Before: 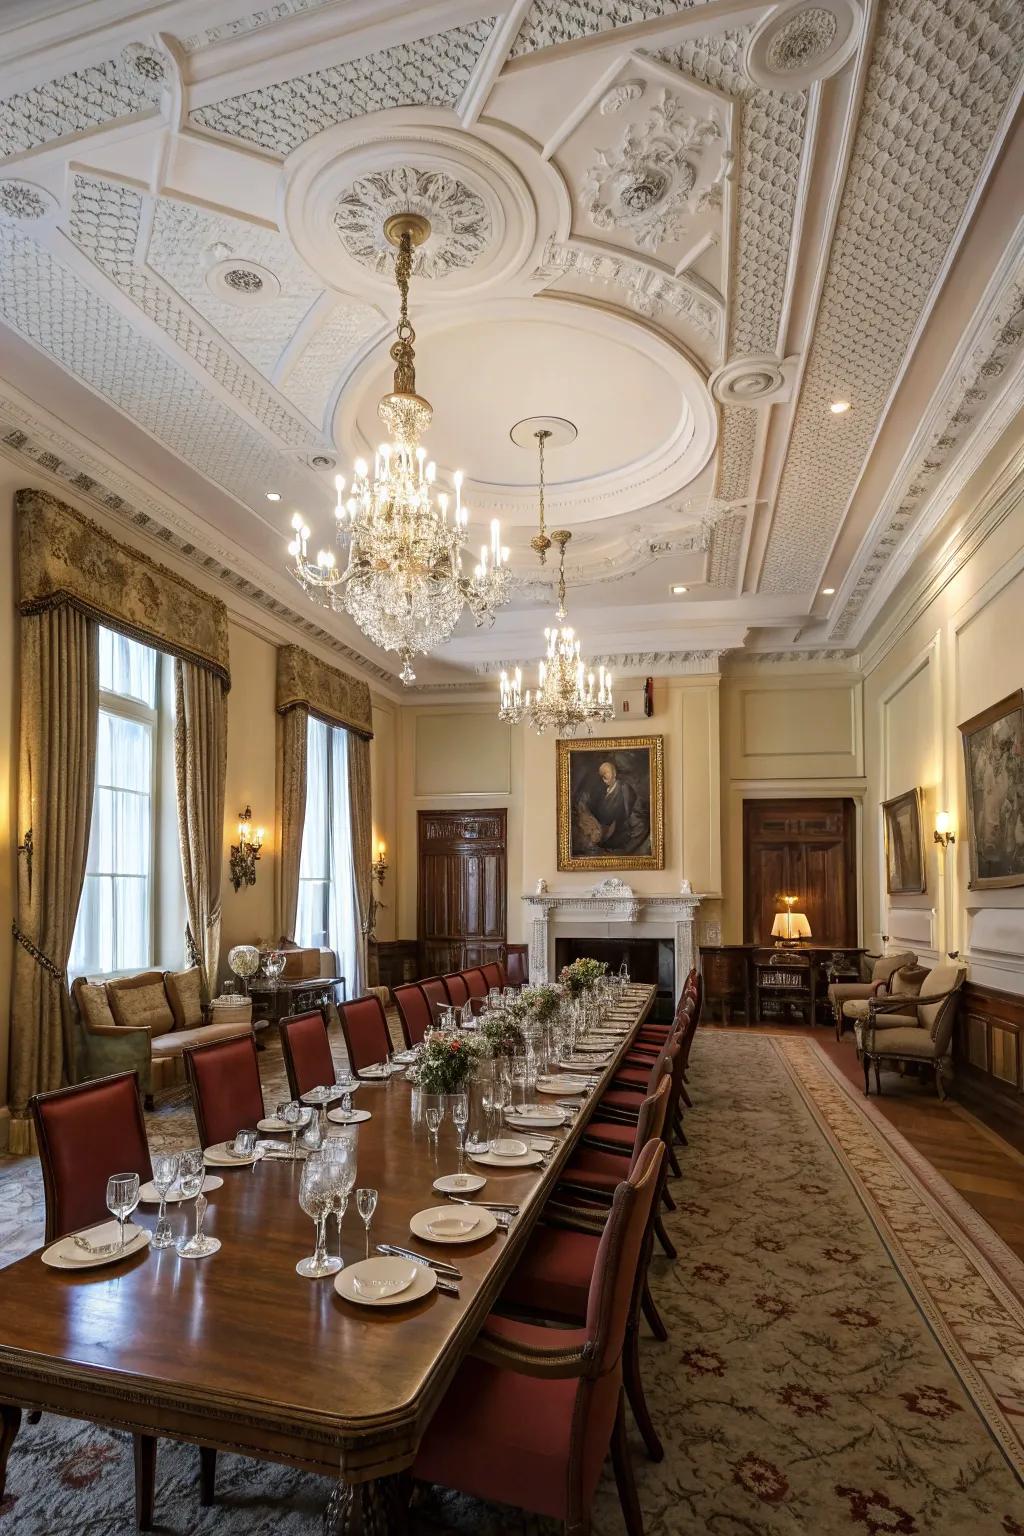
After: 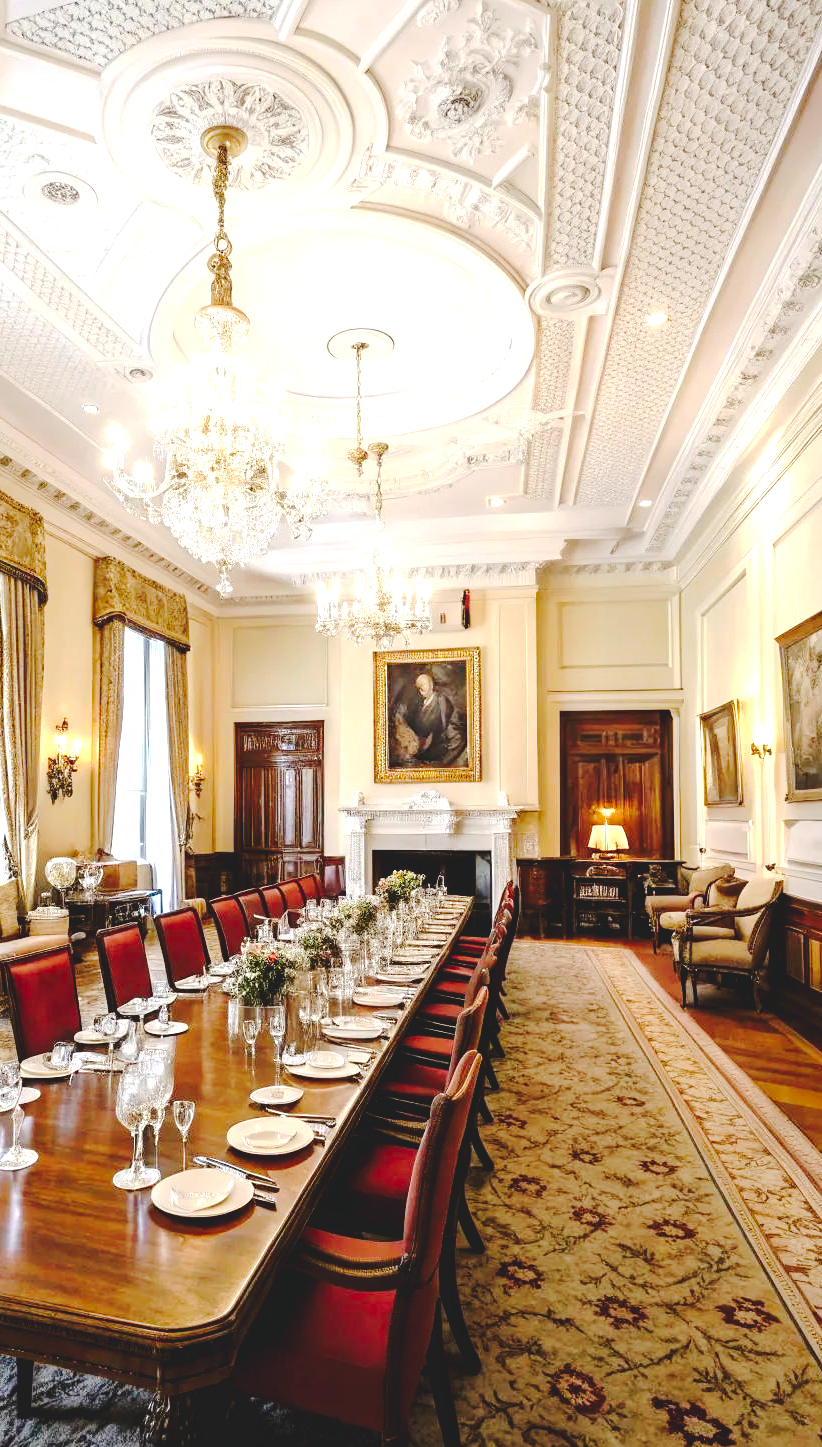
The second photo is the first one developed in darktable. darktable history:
exposure: black level correction 0, exposure 1.1 EV, compensate exposure bias true, compensate highlight preservation false
tone curve: curves: ch0 [(0, 0) (0.003, 0.117) (0.011, 0.115) (0.025, 0.116) (0.044, 0.116) (0.069, 0.112) (0.1, 0.113) (0.136, 0.127) (0.177, 0.148) (0.224, 0.191) (0.277, 0.249) (0.335, 0.363) (0.399, 0.479) (0.468, 0.589) (0.543, 0.664) (0.623, 0.733) (0.709, 0.799) (0.801, 0.852) (0.898, 0.914) (1, 1)], preserve colors none
white balance: emerald 1
crop and rotate: left 17.959%, top 5.771%, right 1.742%
